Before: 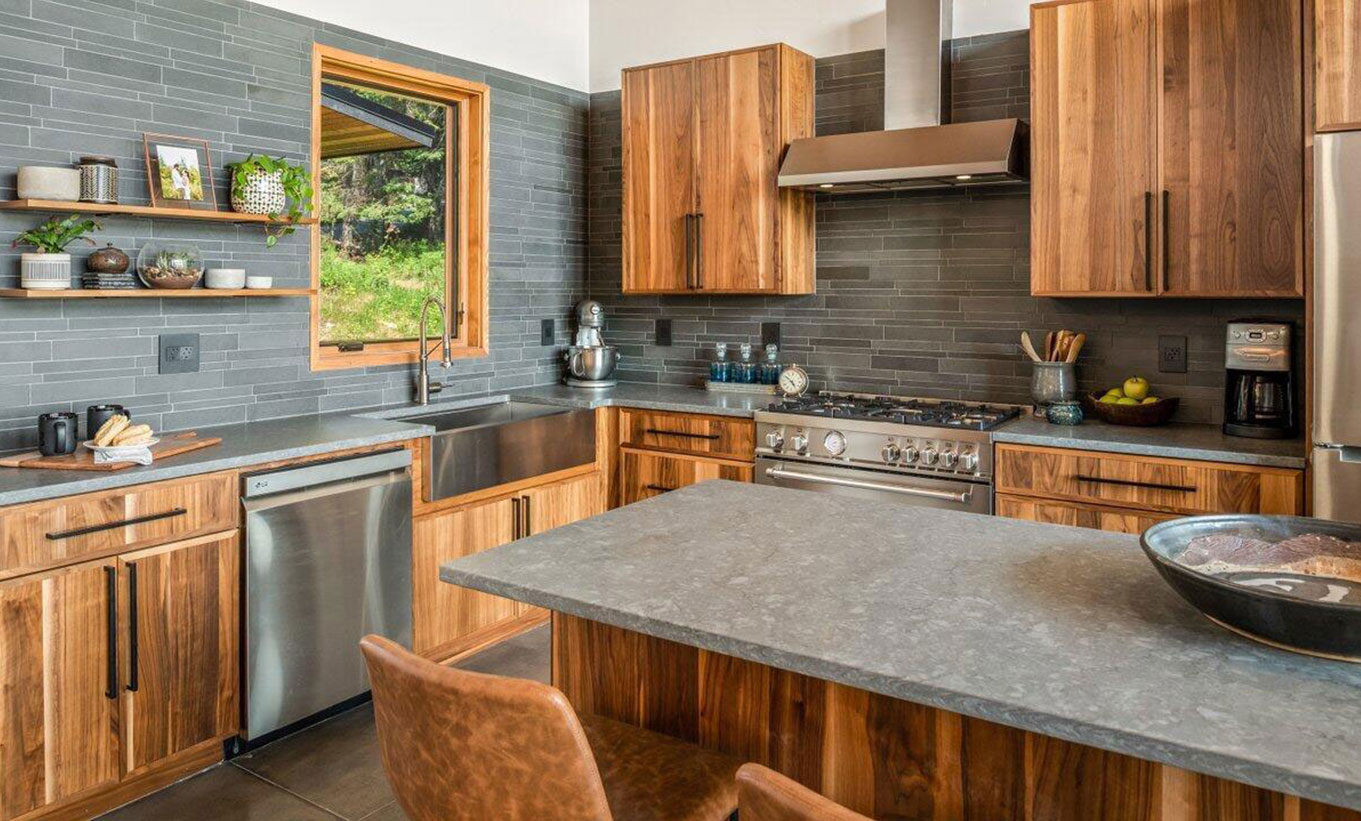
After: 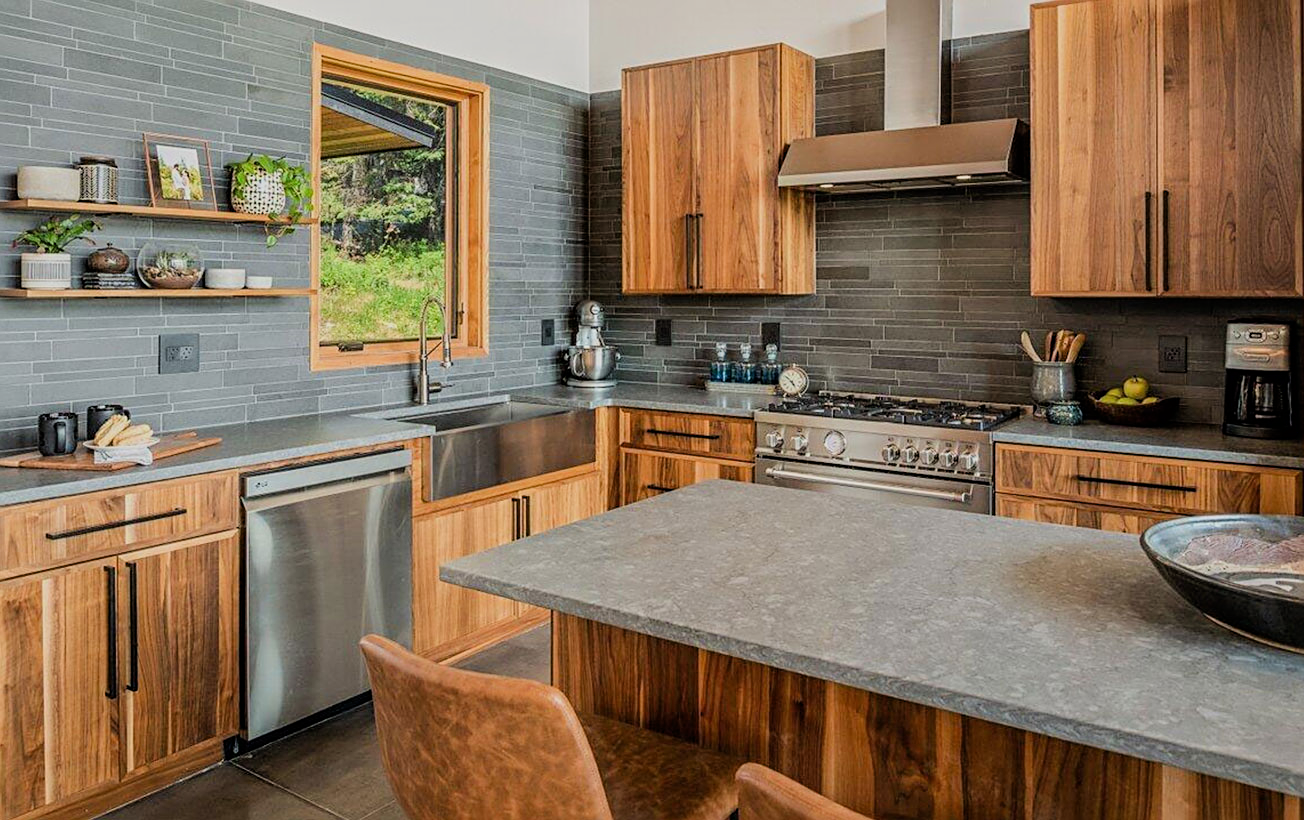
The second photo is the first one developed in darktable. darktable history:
crop: right 4.126%, bottom 0.031%
sharpen: on, module defaults
filmic rgb: black relative exposure -7.82 EV, white relative exposure 4.29 EV, hardness 3.86, color science v6 (2022)
